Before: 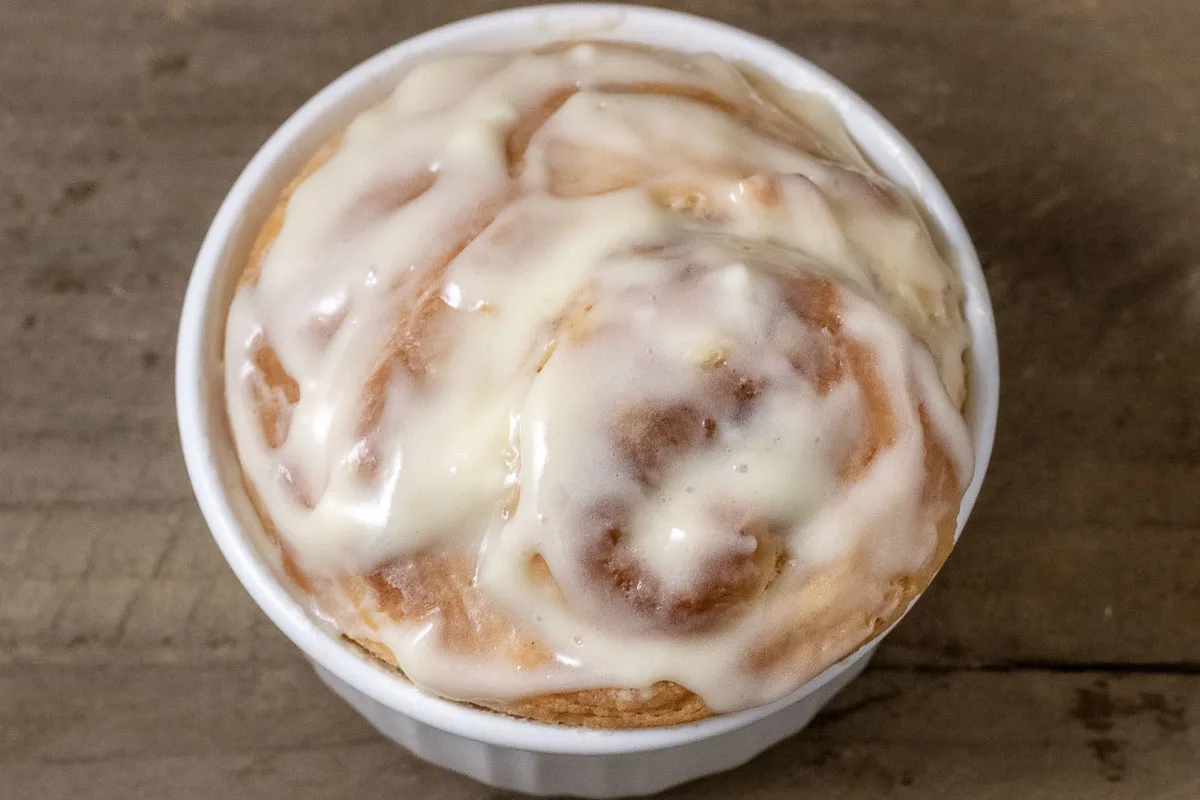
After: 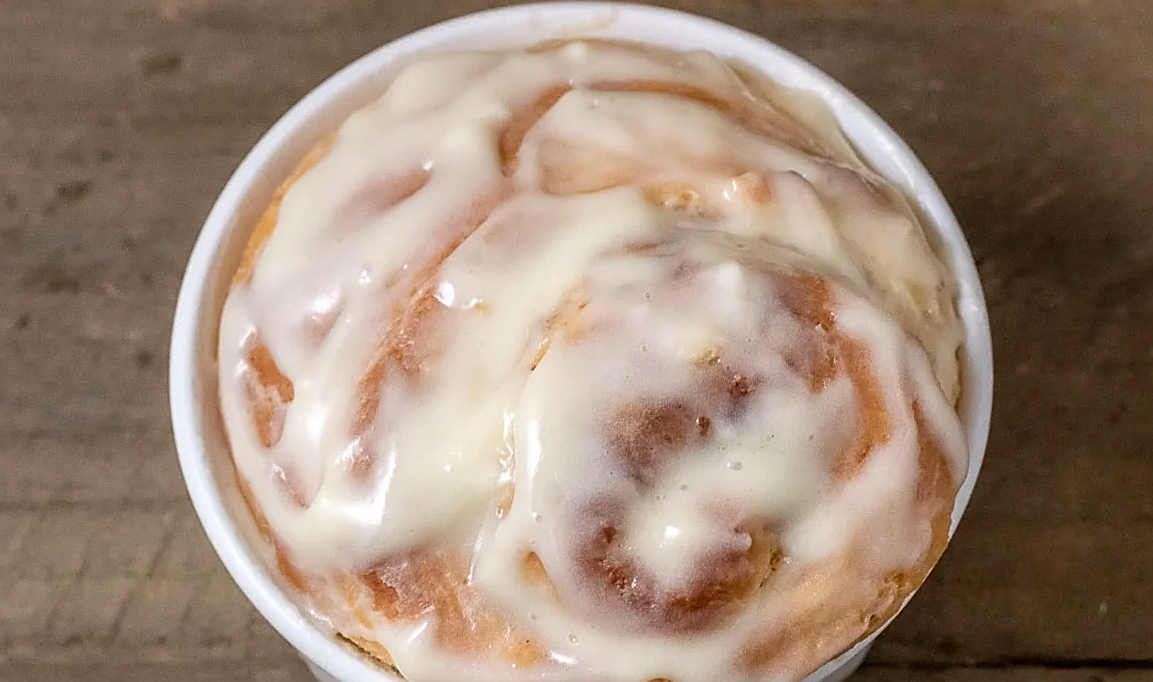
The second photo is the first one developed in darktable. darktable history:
crop and rotate: angle 0.2°, left 0.275%, right 3.127%, bottom 14.18%
haze removal: strength -0.05
sharpen: amount 0.75
